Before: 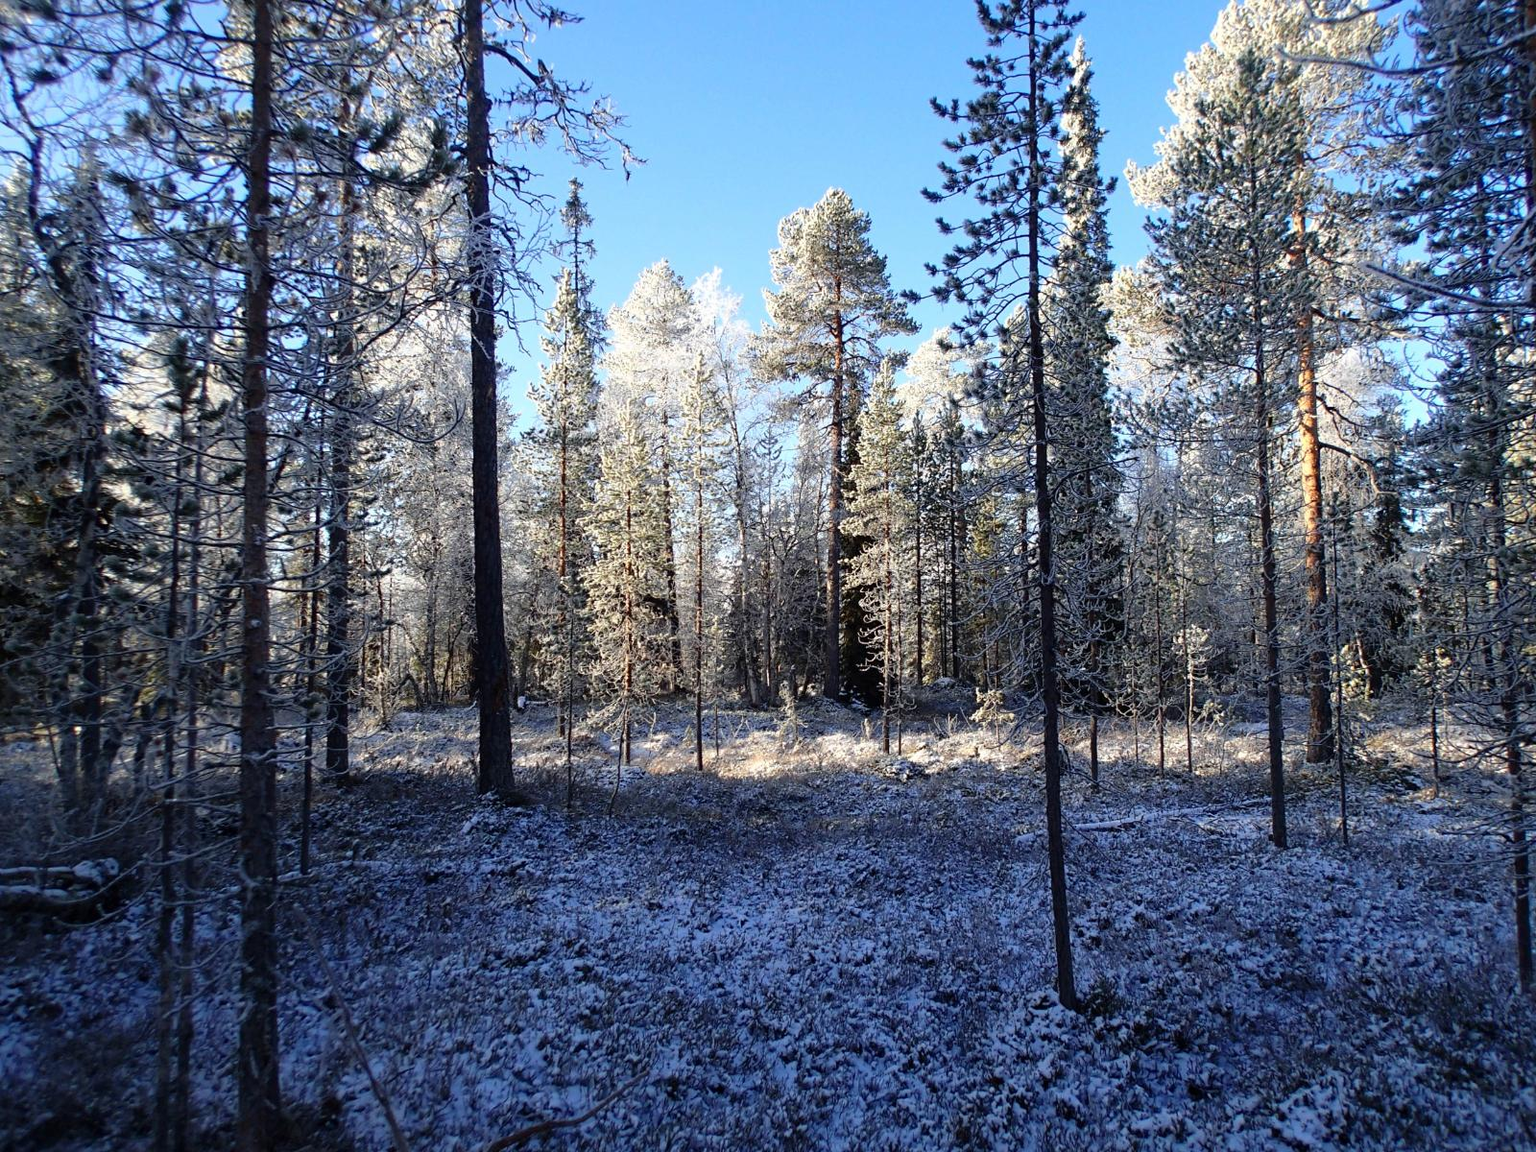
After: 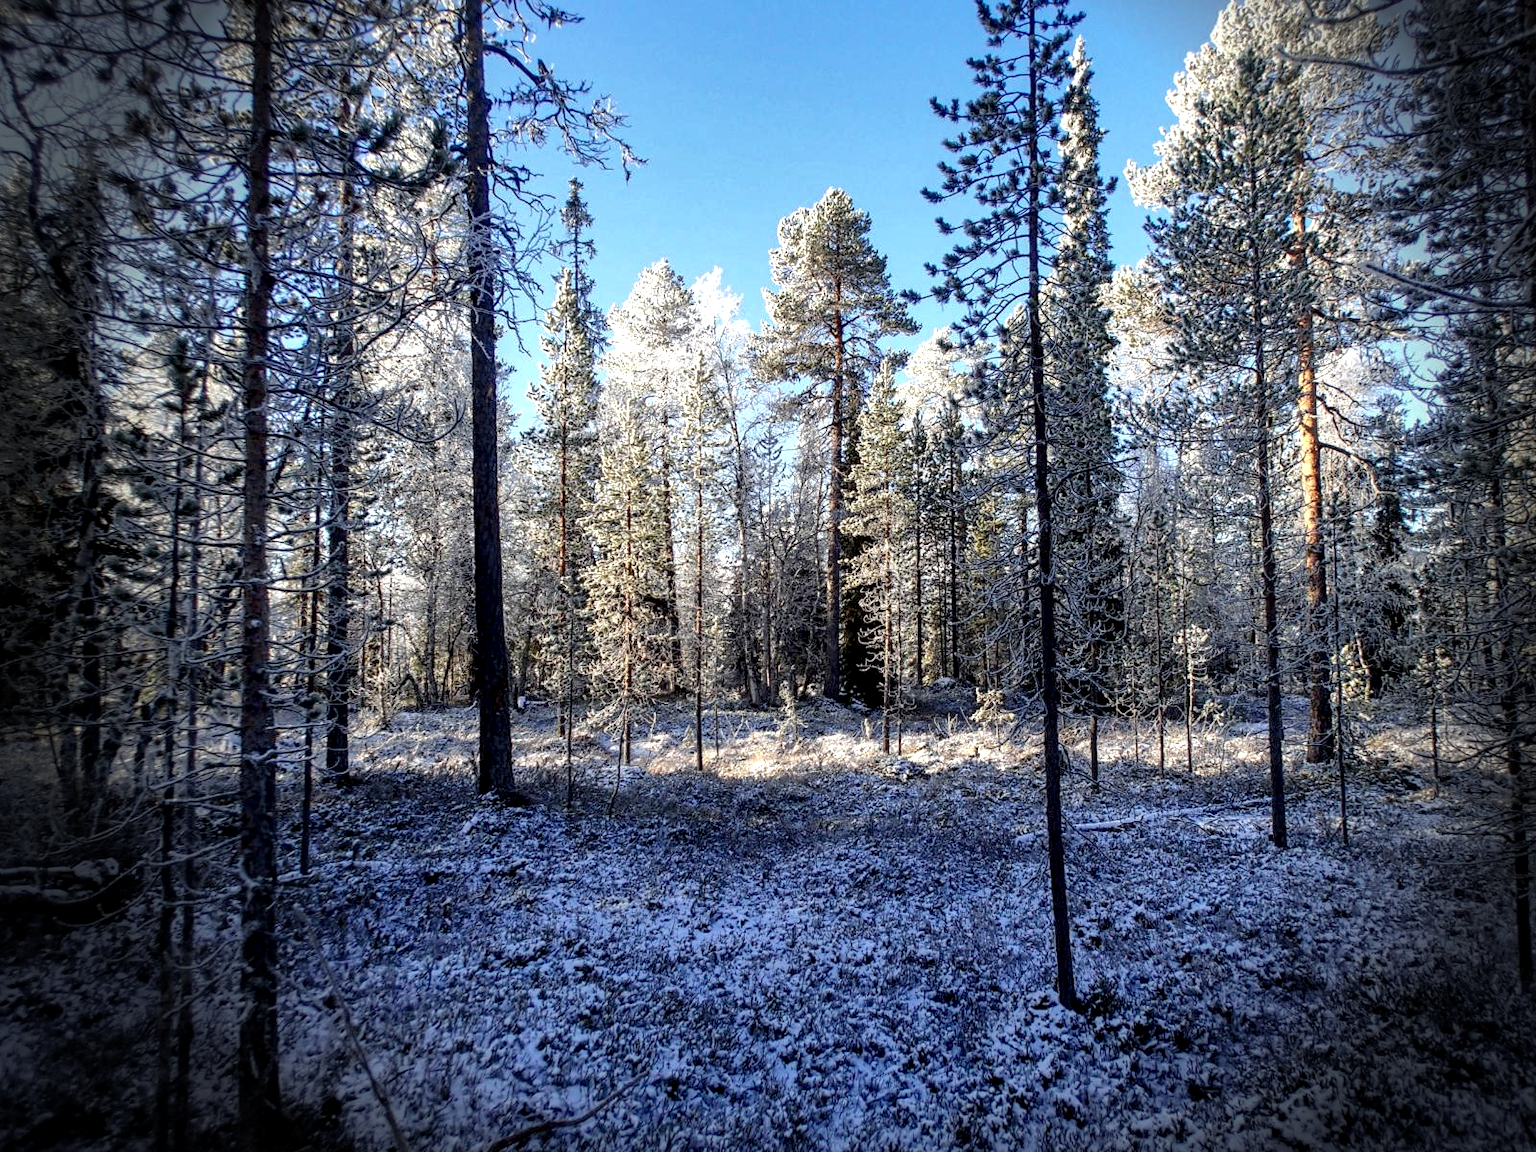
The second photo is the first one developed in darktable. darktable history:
vignetting: fall-off start 76.42%, fall-off radius 27.36%, brightness -0.872, center (0.037, -0.09), width/height ratio 0.971
shadows and highlights: on, module defaults
local contrast: highlights 60%, shadows 60%, detail 160%
